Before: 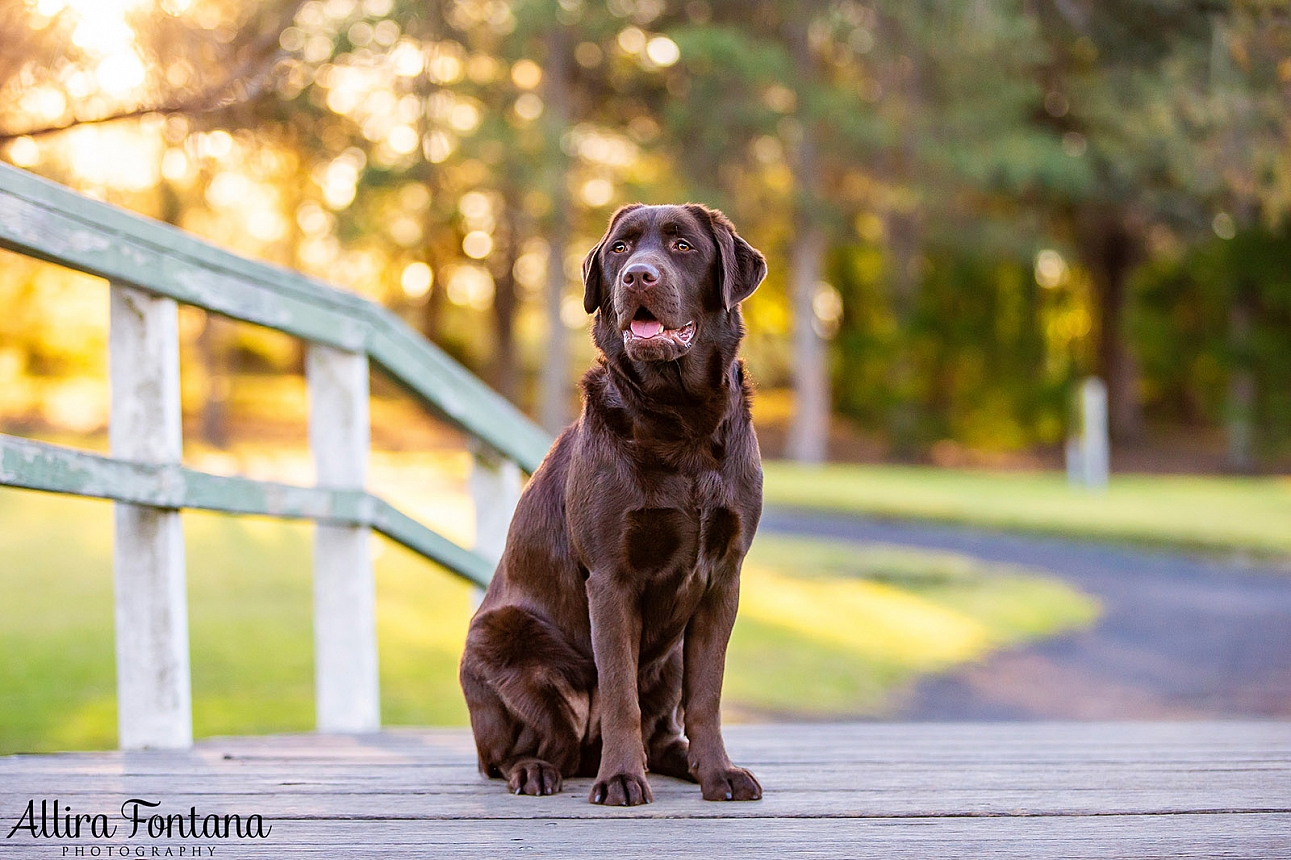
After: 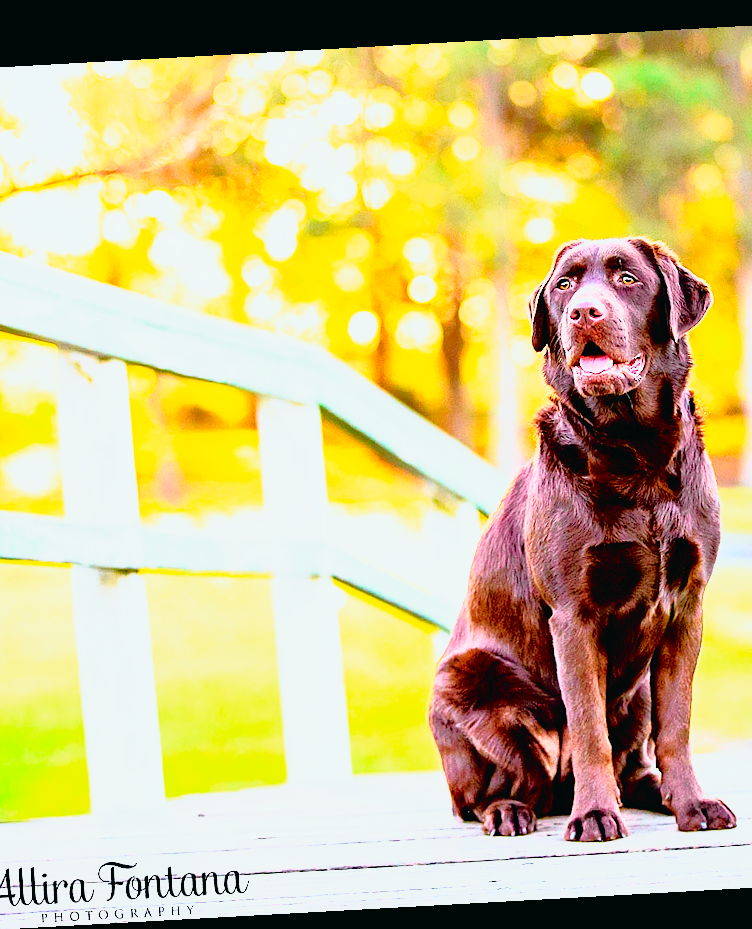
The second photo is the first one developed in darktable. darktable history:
crop: left 5.114%, right 38.589%
vibrance: on, module defaults
tone curve: curves: ch0 [(0, 0.015) (0.091, 0.055) (0.184, 0.159) (0.304, 0.382) (0.492, 0.579) (0.628, 0.755) (0.832, 0.932) (0.984, 0.963)]; ch1 [(0, 0) (0.34, 0.235) (0.46, 0.46) (0.515, 0.502) (0.553, 0.567) (0.764, 0.815) (1, 1)]; ch2 [(0, 0) (0.44, 0.458) (0.479, 0.492) (0.524, 0.507) (0.557, 0.567) (0.673, 0.699) (1, 1)], color space Lab, independent channels, preserve colors none
base curve: curves: ch0 [(0, 0) (0.012, 0.01) (0.073, 0.168) (0.31, 0.711) (0.645, 0.957) (1, 1)], preserve colors none
rotate and perspective: rotation -3.18°, automatic cropping off
white balance: red 0.978, blue 0.999
color balance rgb: perceptual saturation grading › global saturation 20%, global vibrance 20%
